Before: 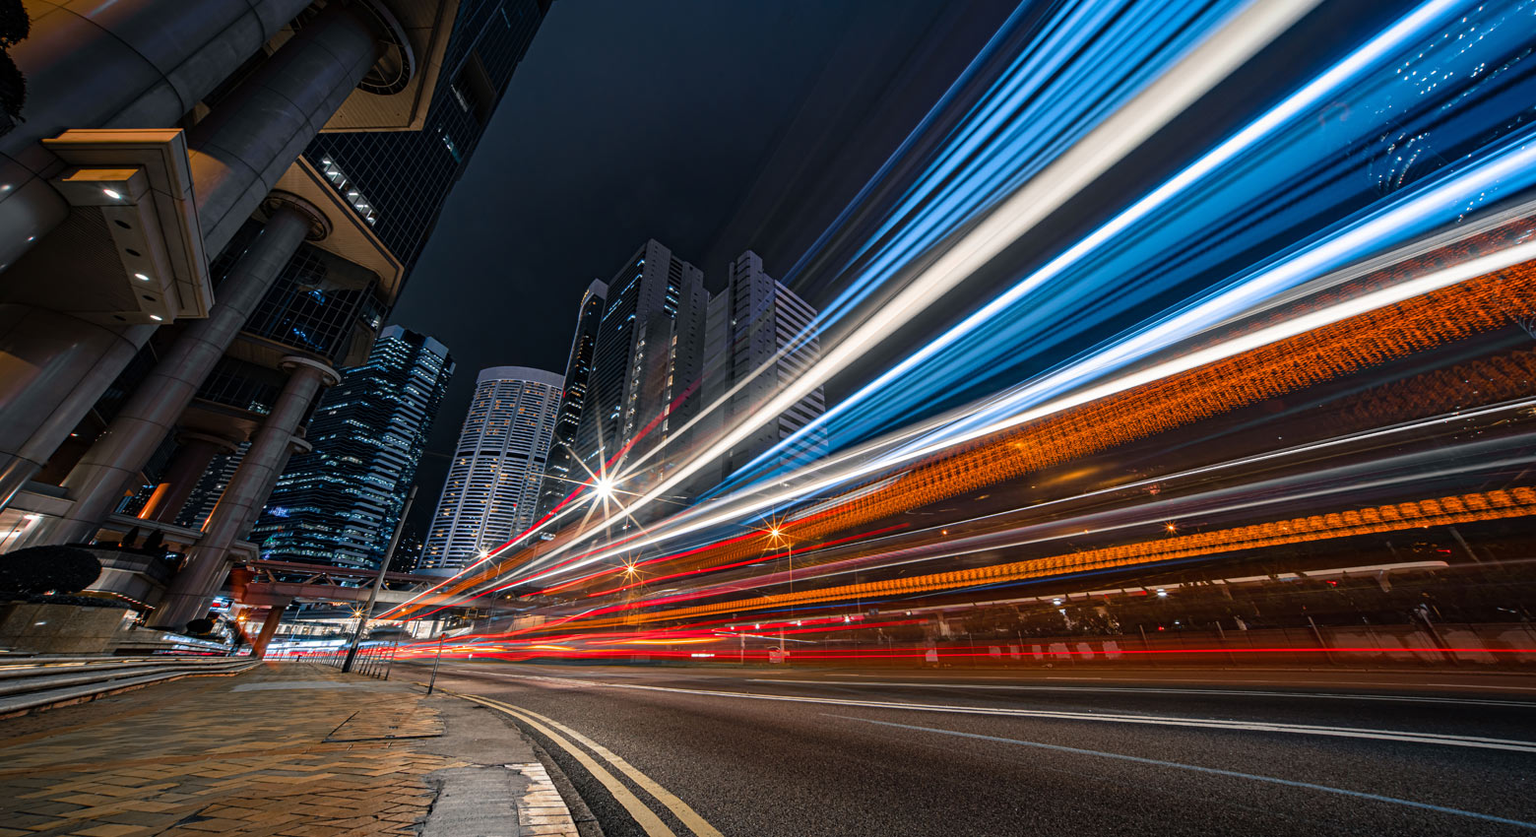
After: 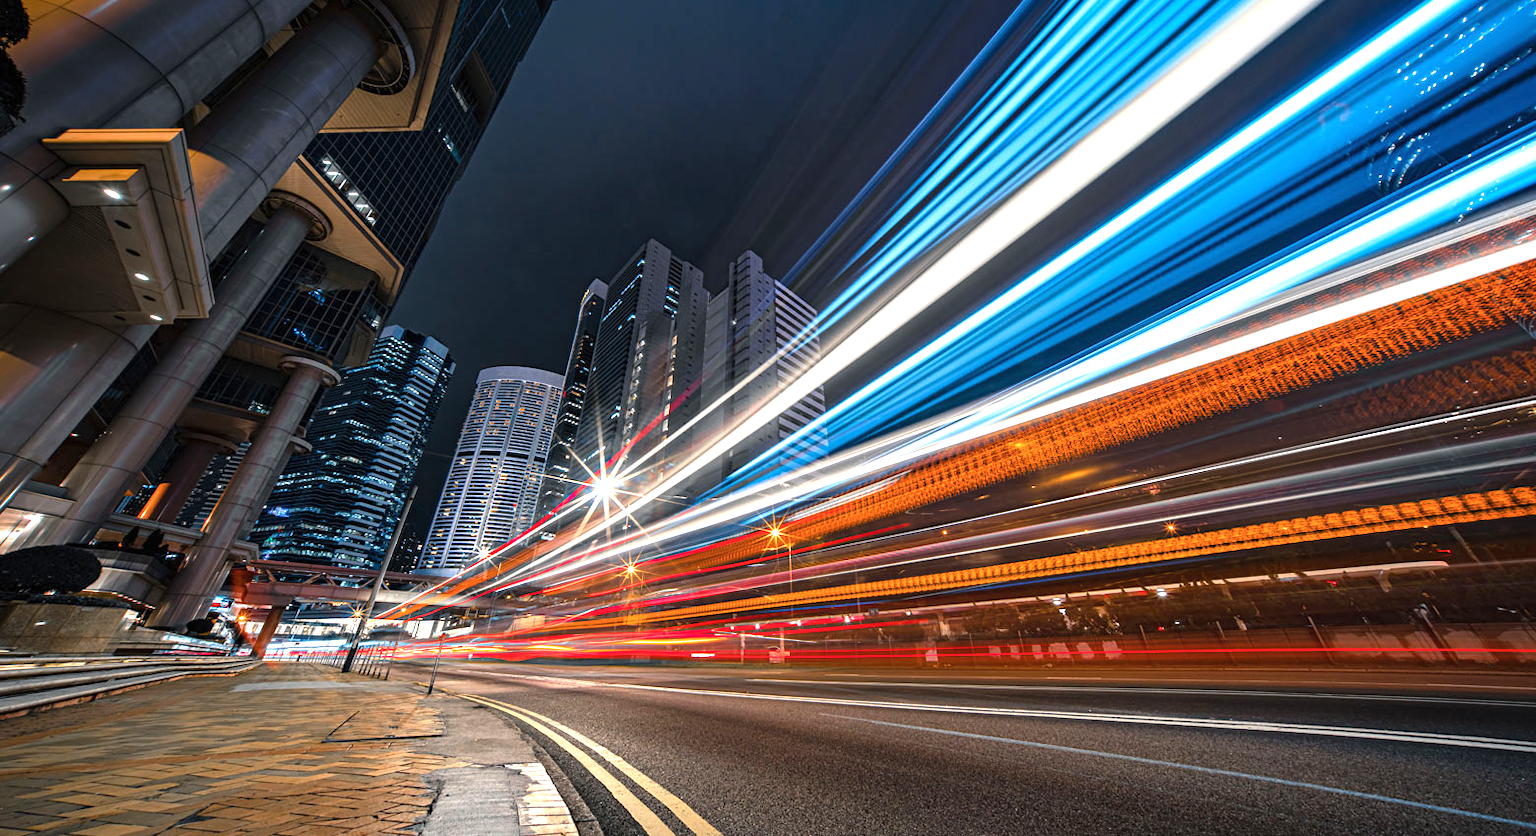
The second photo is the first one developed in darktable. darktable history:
color balance rgb: on, module defaults
tone equalizer: on, module defaults
exposure: black level correction 0, exposure 1.015 EV, compensate exposure bias true, compensate highlight preservation false
